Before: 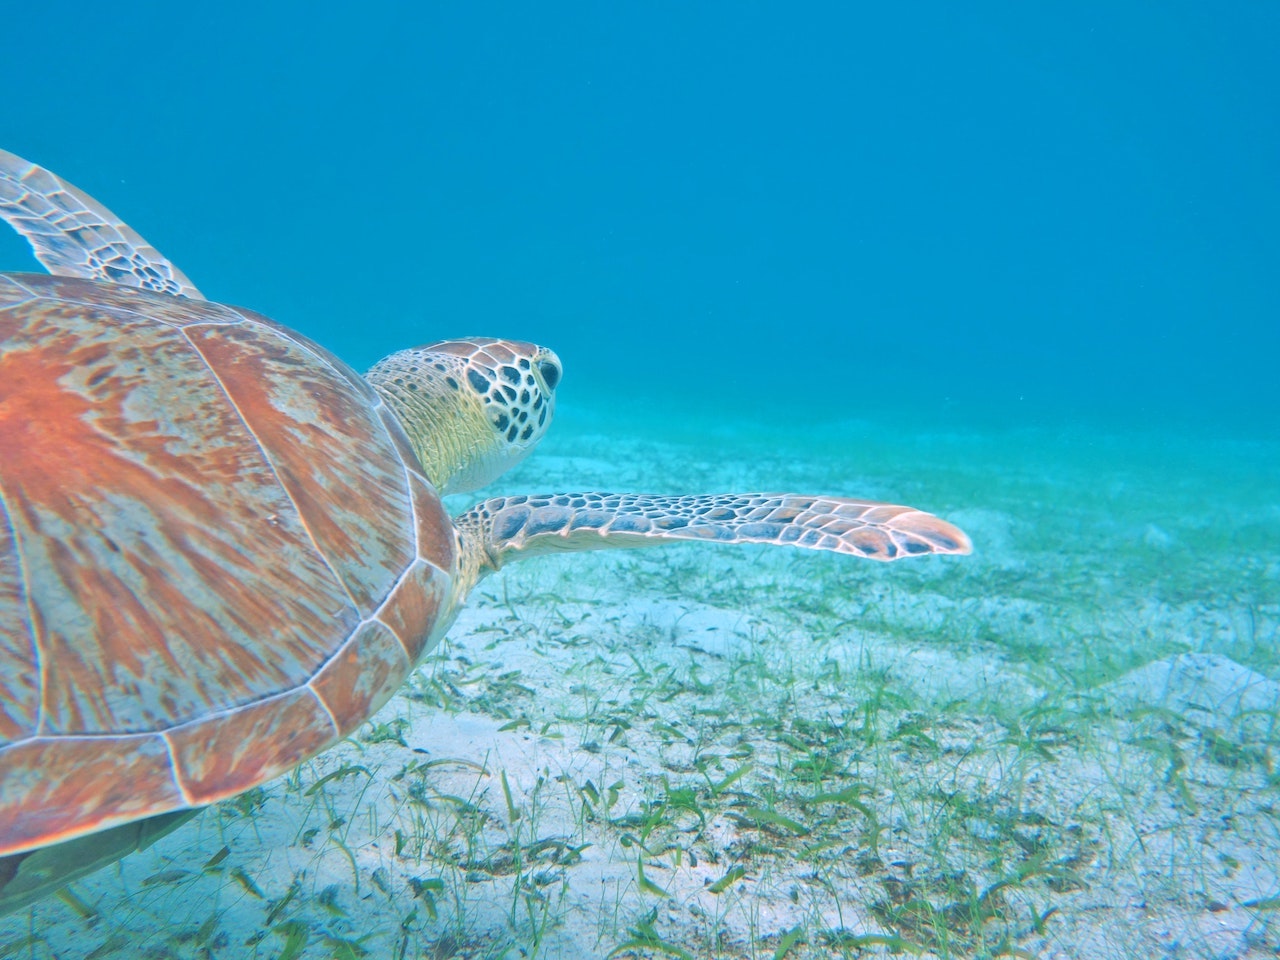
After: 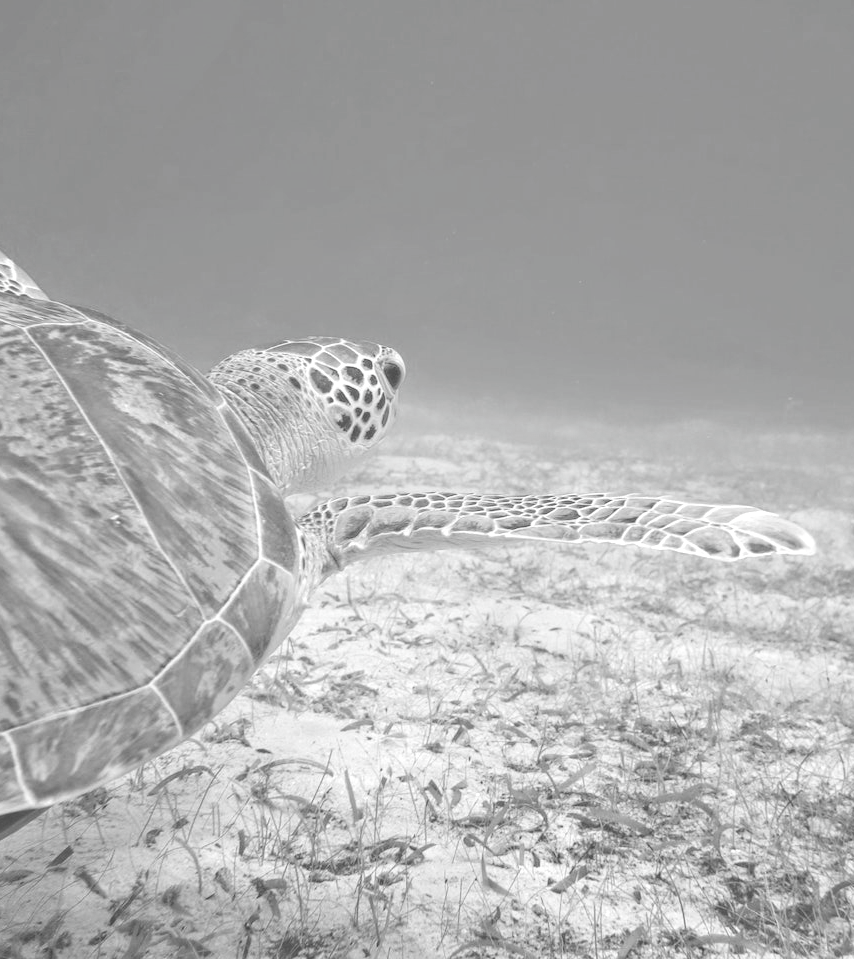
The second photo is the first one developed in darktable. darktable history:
crop and rotate: left 12.289%, right 20.958%
shadows and highlights: shadows 0.184, highlights 41.5
exposure: exposure 0.21 EV, compensate highlight preservation false
local contrast: on, module defaults
contrast brightness saturation: saturation -0.995
